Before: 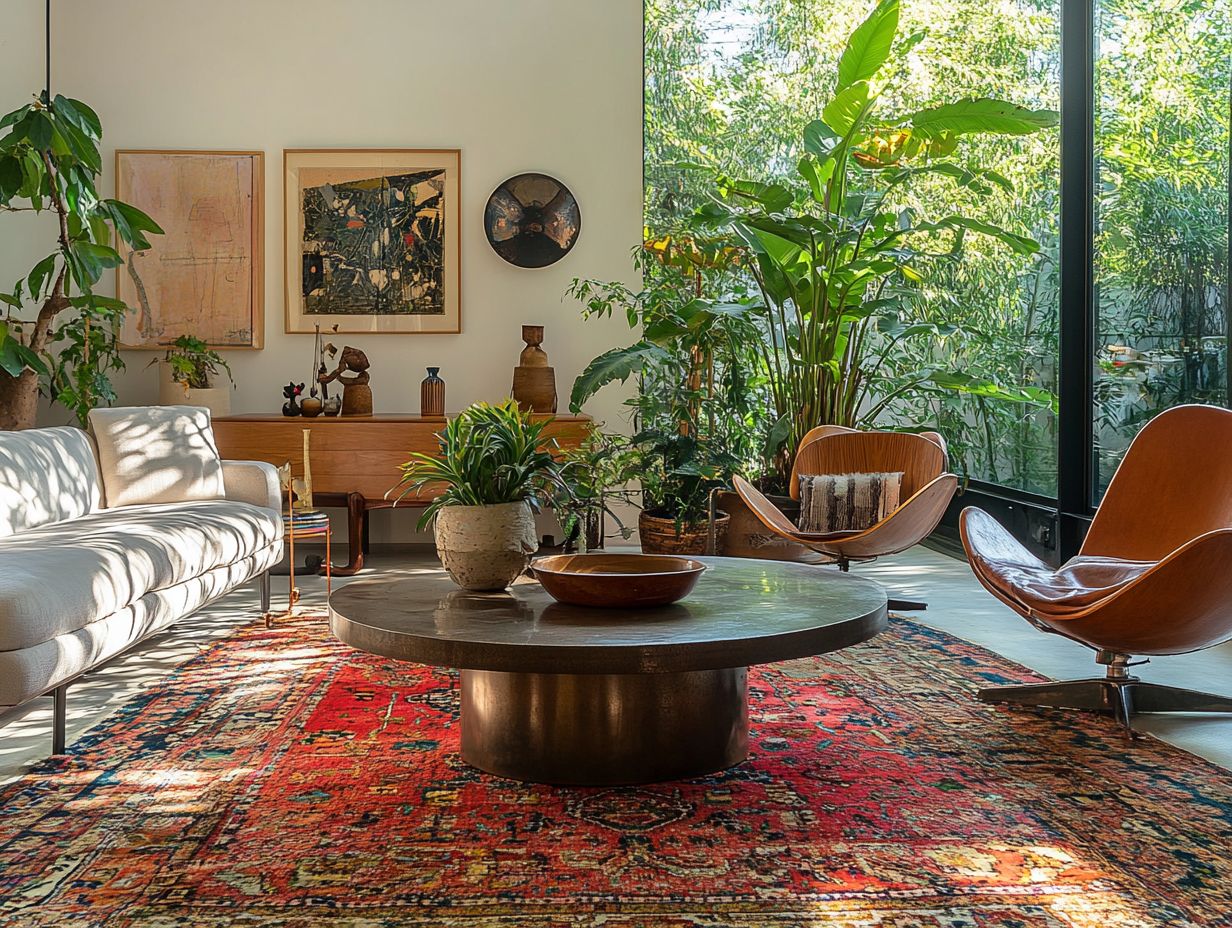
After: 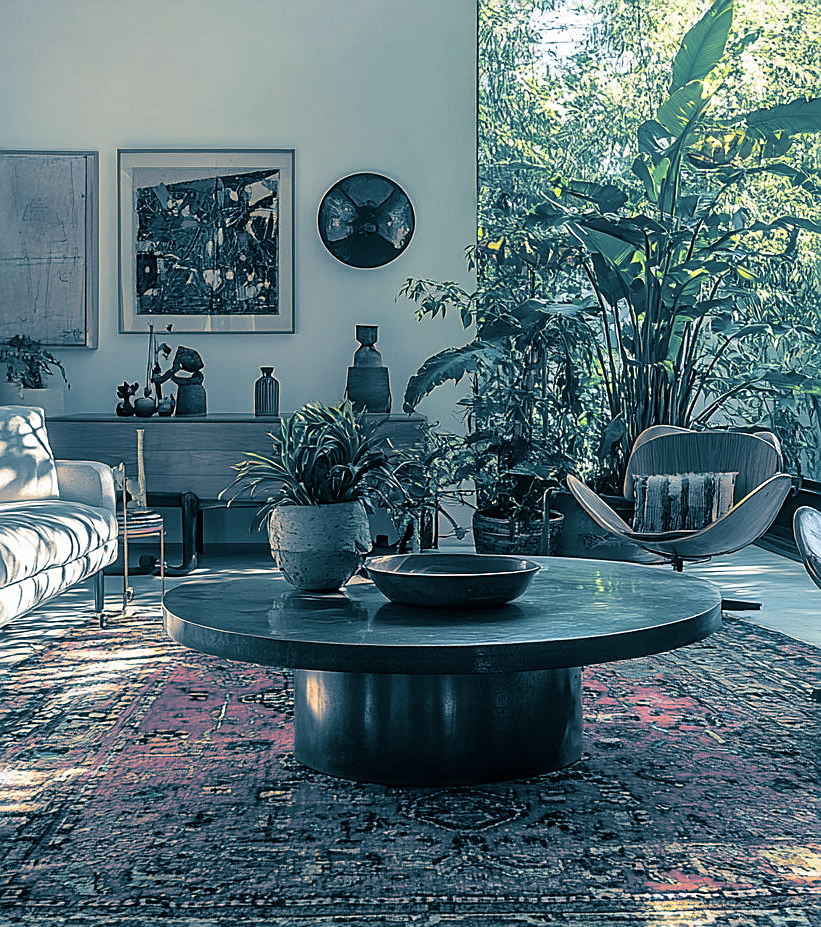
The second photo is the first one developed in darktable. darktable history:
sharpen: on, module defaults
split-toning: shadows › hue 212.4°, balance -70
crop and rotate: left 13.537%, right 19.796%
